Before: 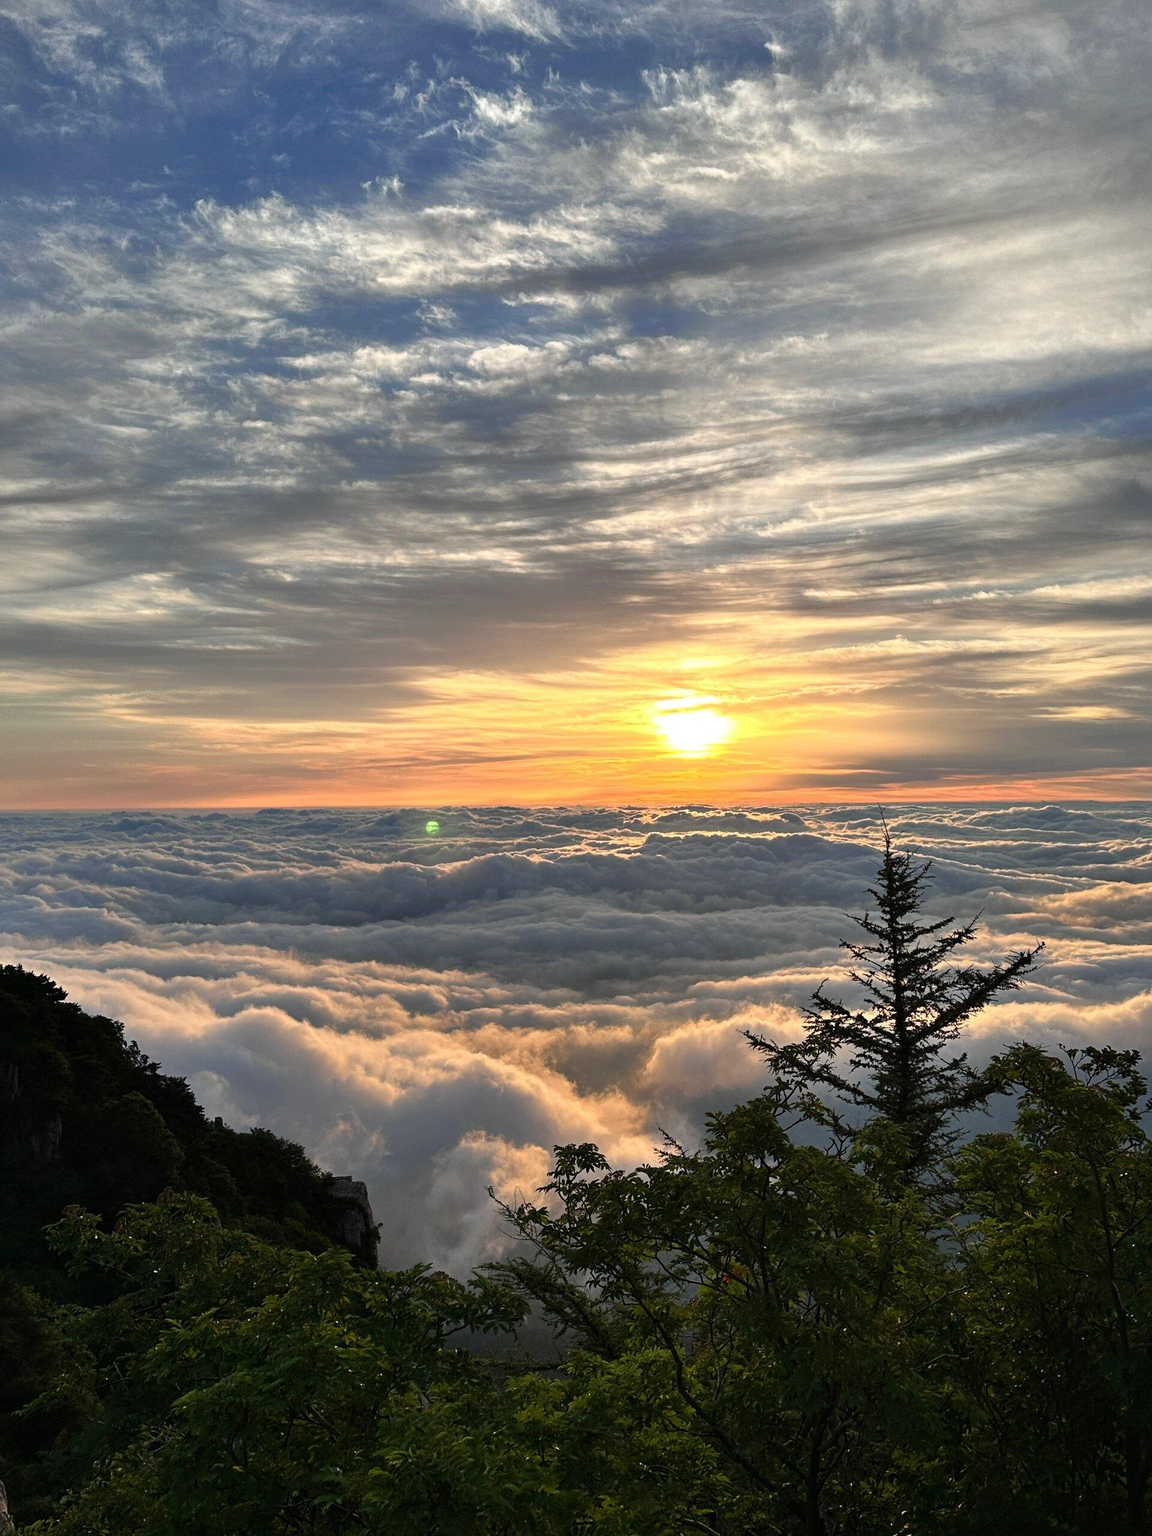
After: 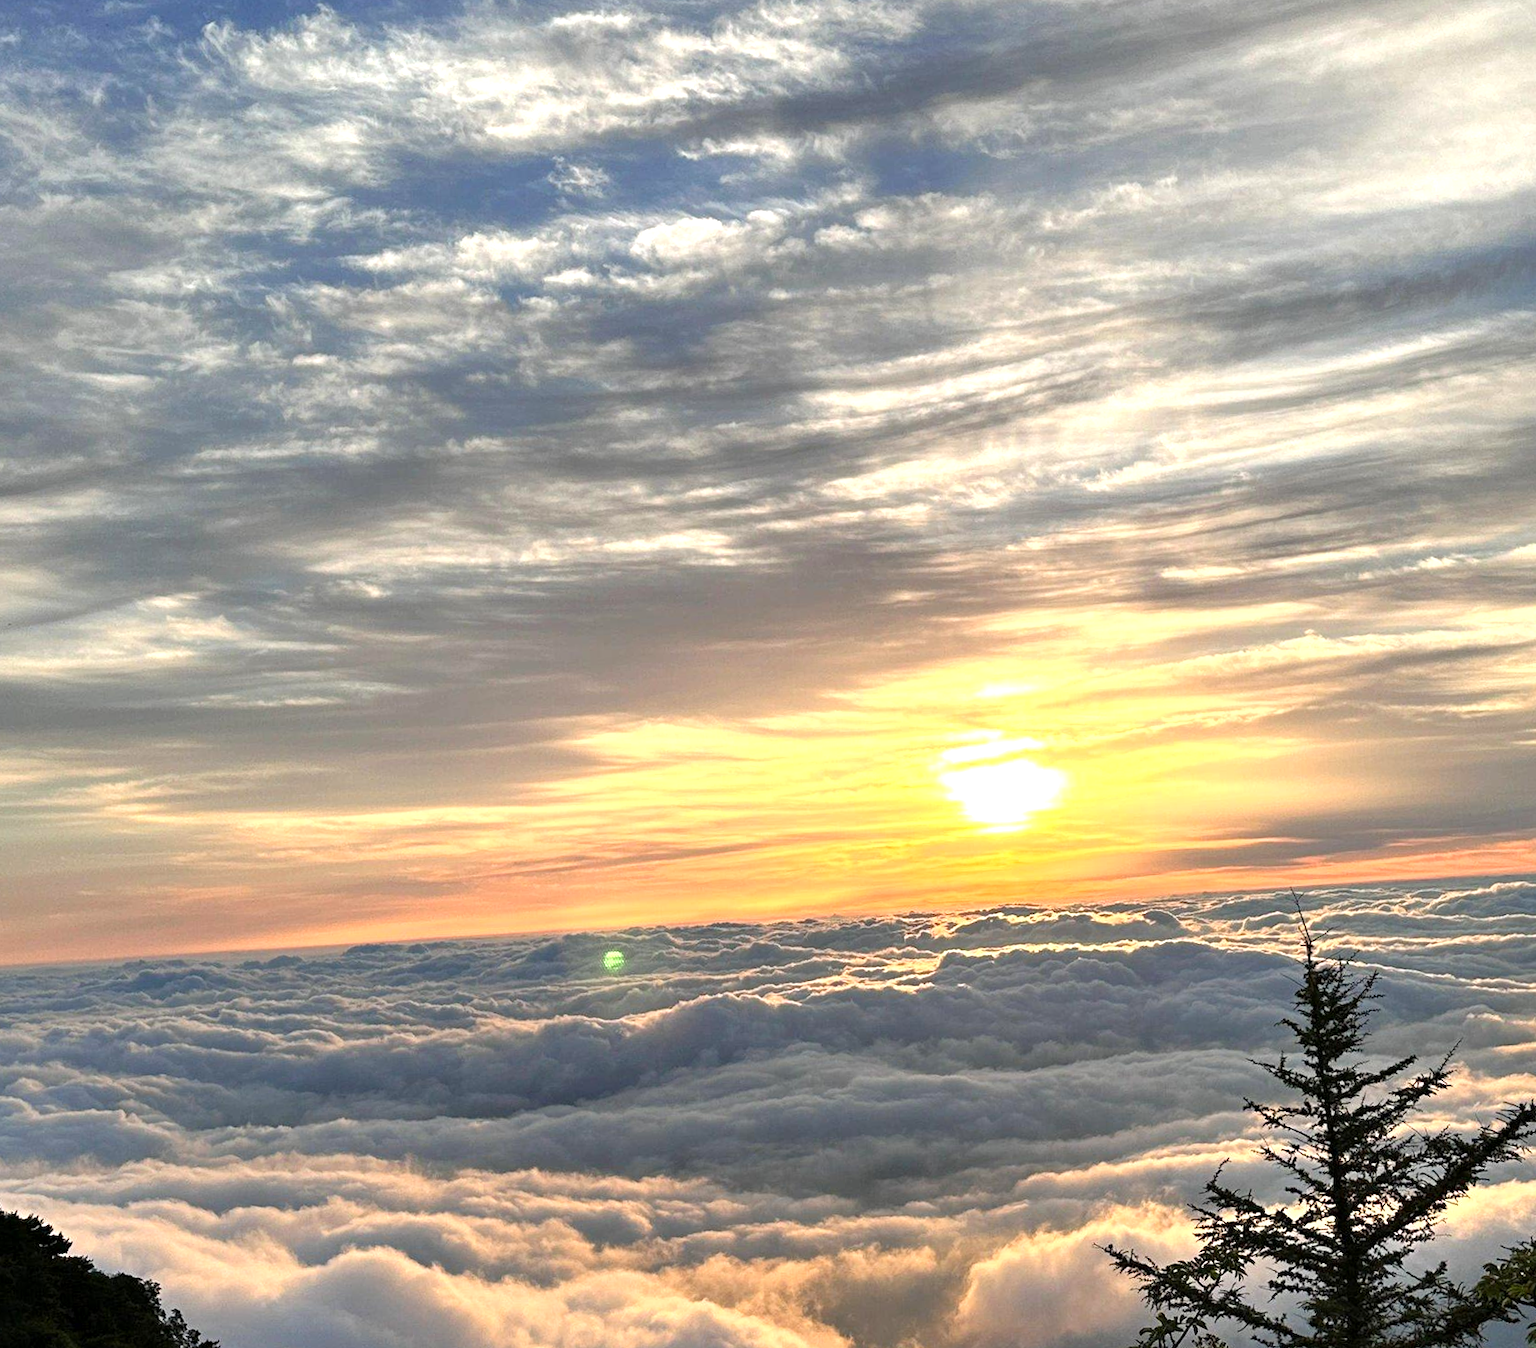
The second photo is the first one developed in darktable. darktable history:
rotate and perspective: rotation -3°, crop left 0.031, crop right 0.968, crop top 0.07, crop bottom 0.93
exposure: black level correction 0.001, exposure 0.5 EV, compensate exposure bias true, compensate highlight preservation false
crop: left 3.015%, top 8.969%, right 9.647%, bottom 26.457%
